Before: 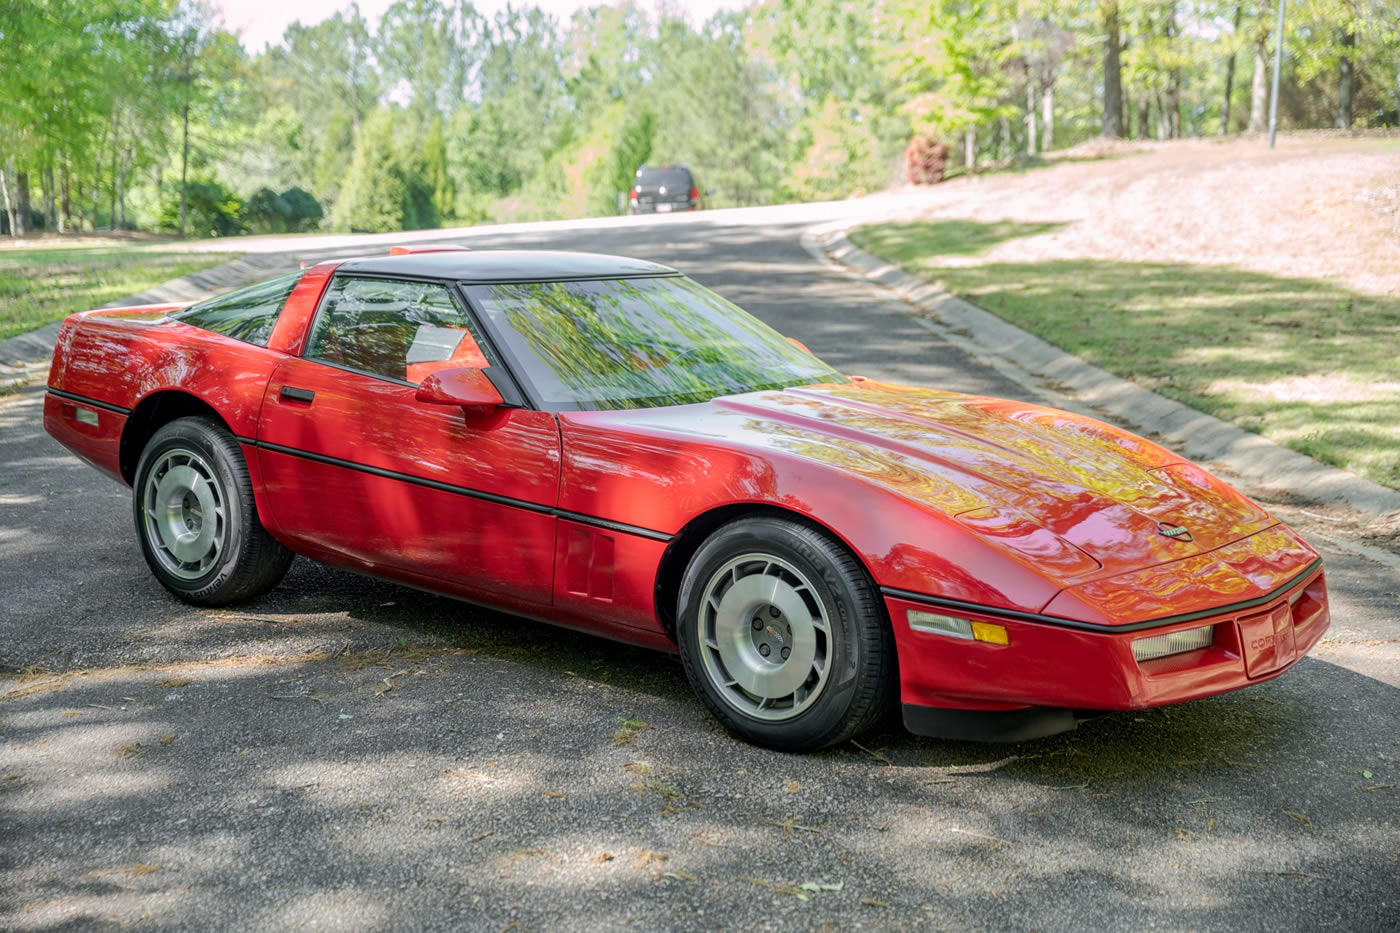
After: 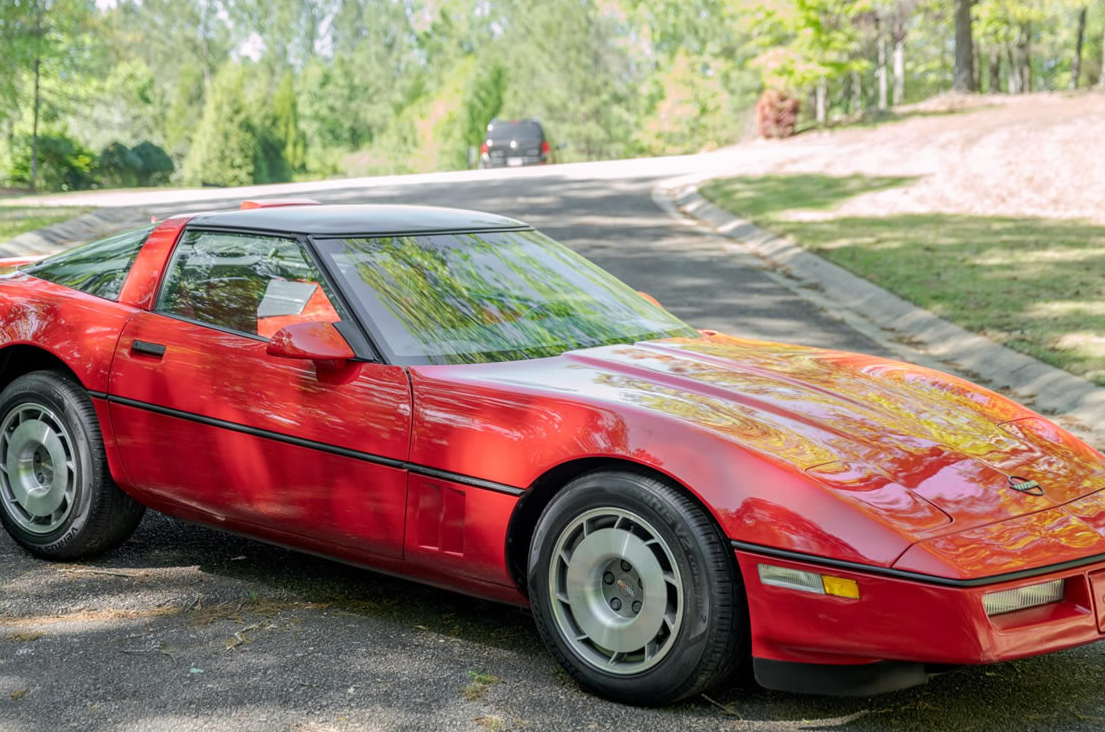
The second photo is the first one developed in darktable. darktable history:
crop and rotate: left 10.649%, top 5.108%, right 10.388%, bottom 16.359%
